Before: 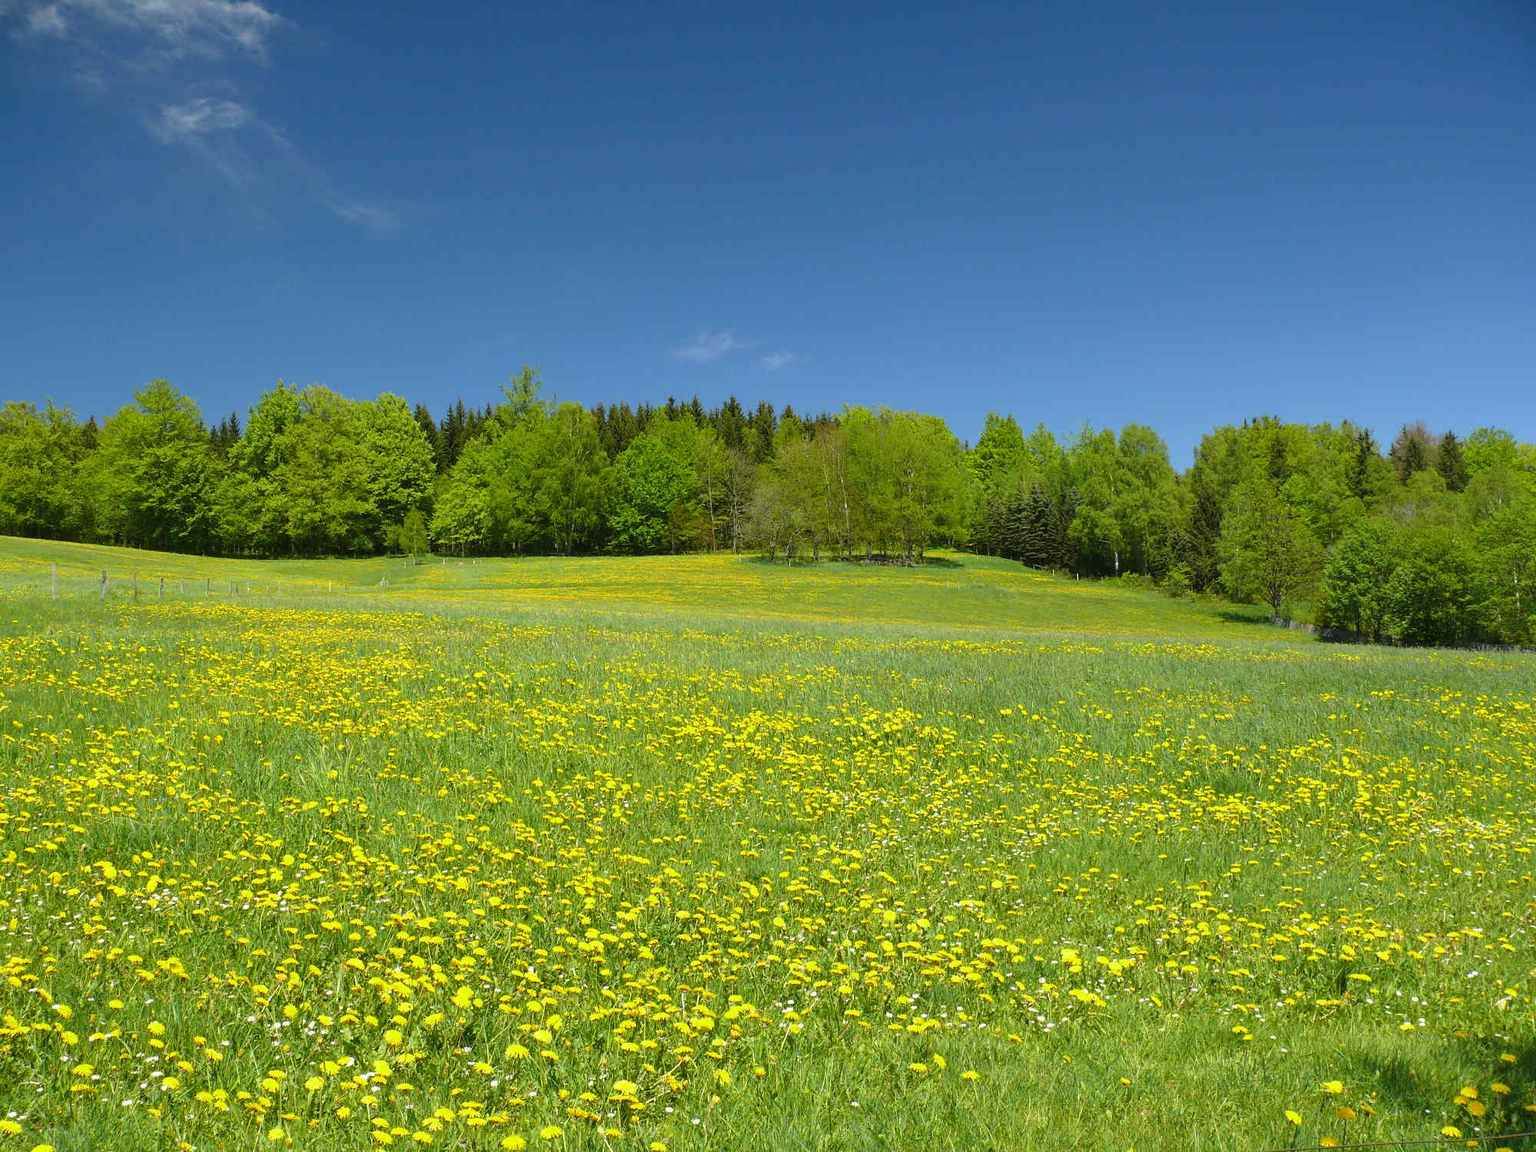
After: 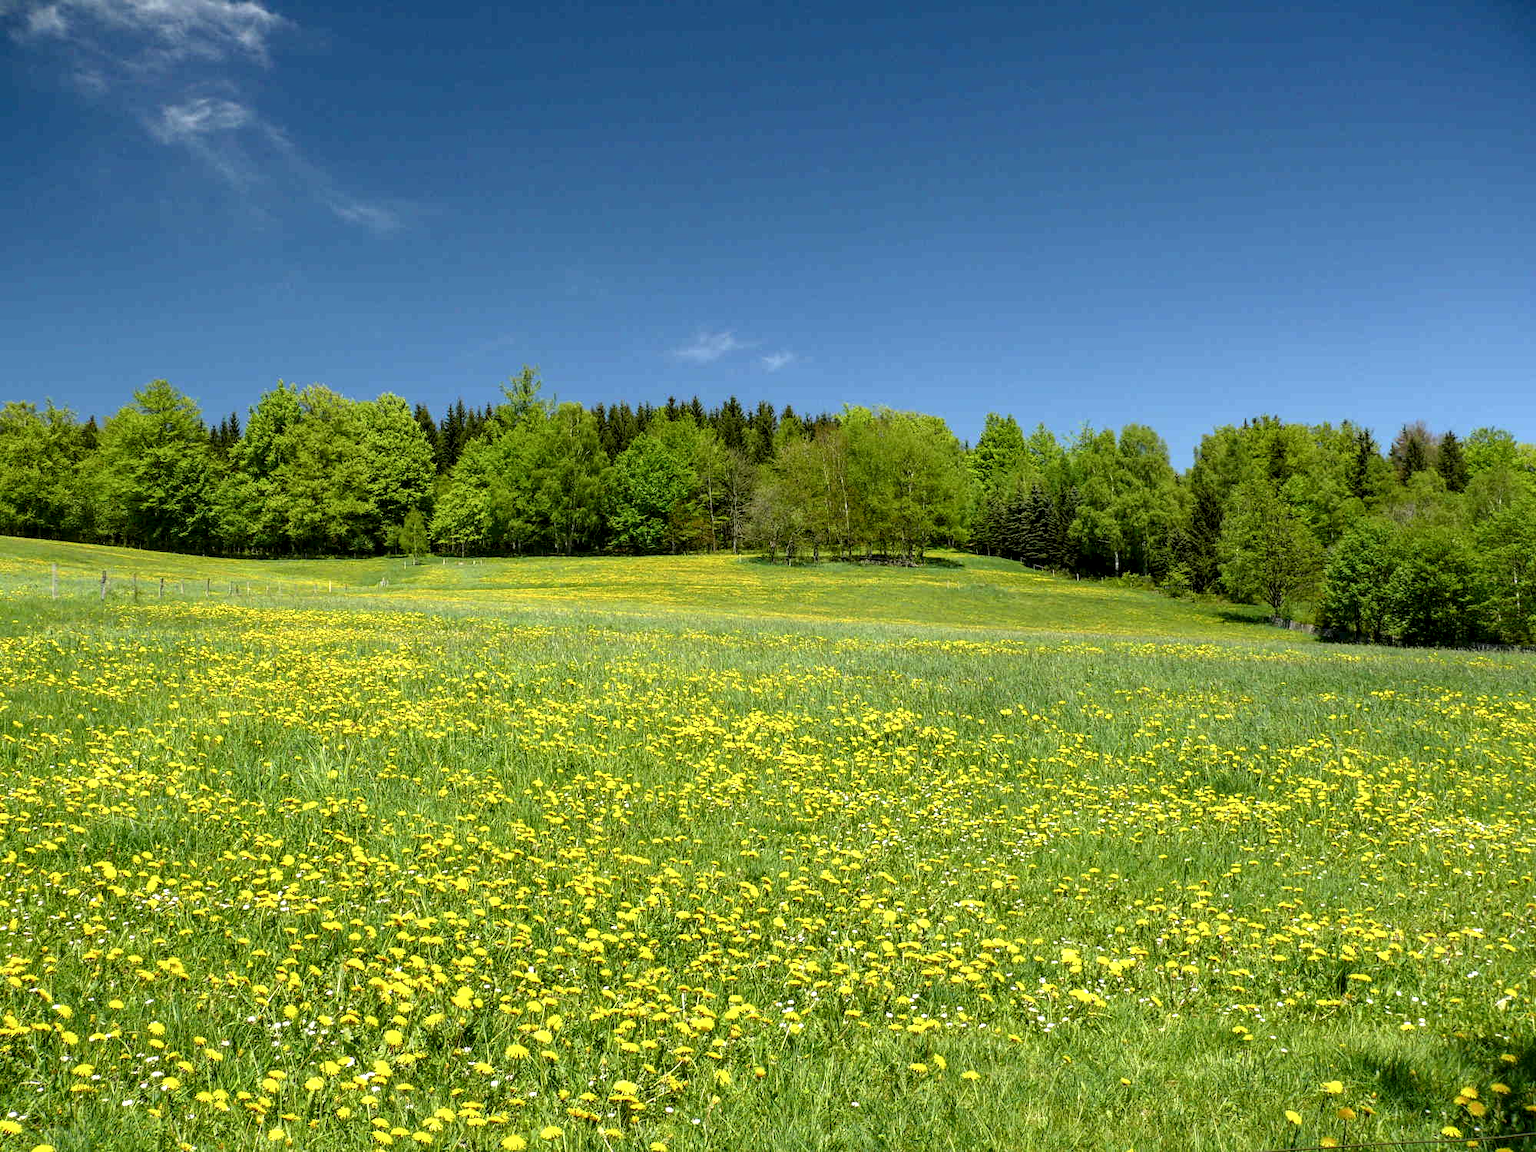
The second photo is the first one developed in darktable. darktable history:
tone equalizer: on, module defaults
local contrast: detail 160%
